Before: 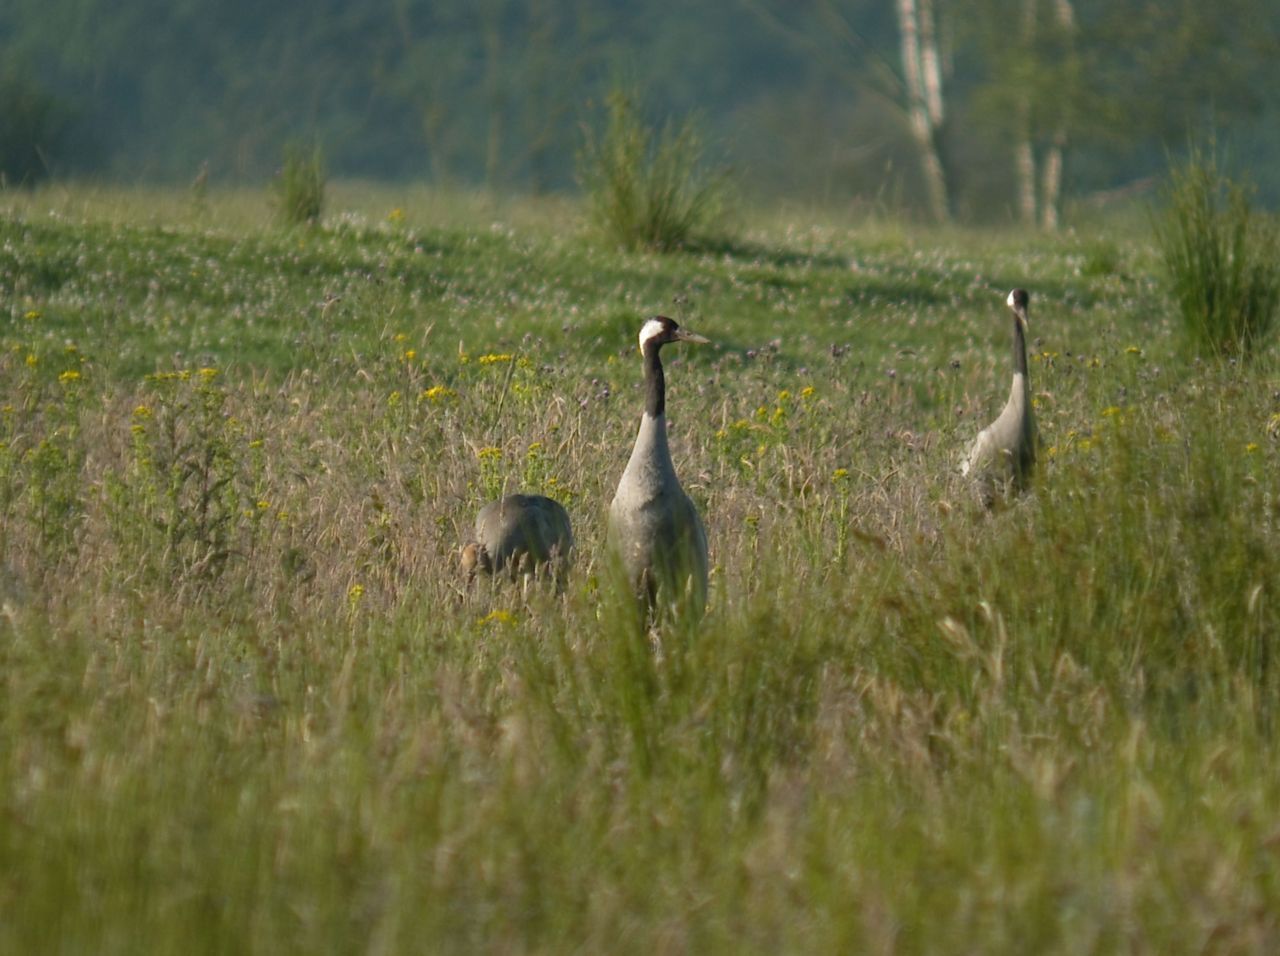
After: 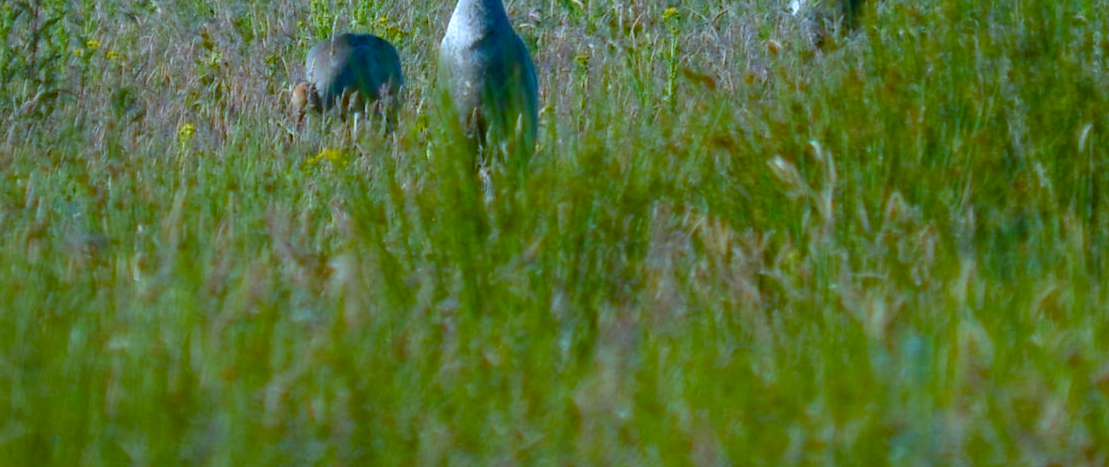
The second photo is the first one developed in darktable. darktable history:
haze removal: compatibility mode true, adaptive false
crop and rotate: left 13.311%, top 48.394%, bottom 2.709%
velvia: strength 32.37%, mid-tones bias 0.206
color balance rgb: perceptual saturation grading › global saturation 20%, perceptual saturation grading › highlights -49.872%, perceptual saturation grading › shadows 26.224%, global vibrance 20%
color calibration: illuminant custom, x 0.389, y 0.387, temperature 3840.61 K, saturation algorithm version 1 (2020)
shadows and highlights: shadows 25.59, highlights -48.35, soften with gaussian
color correction: highlights a* -4.04, highlights b* -10.94
